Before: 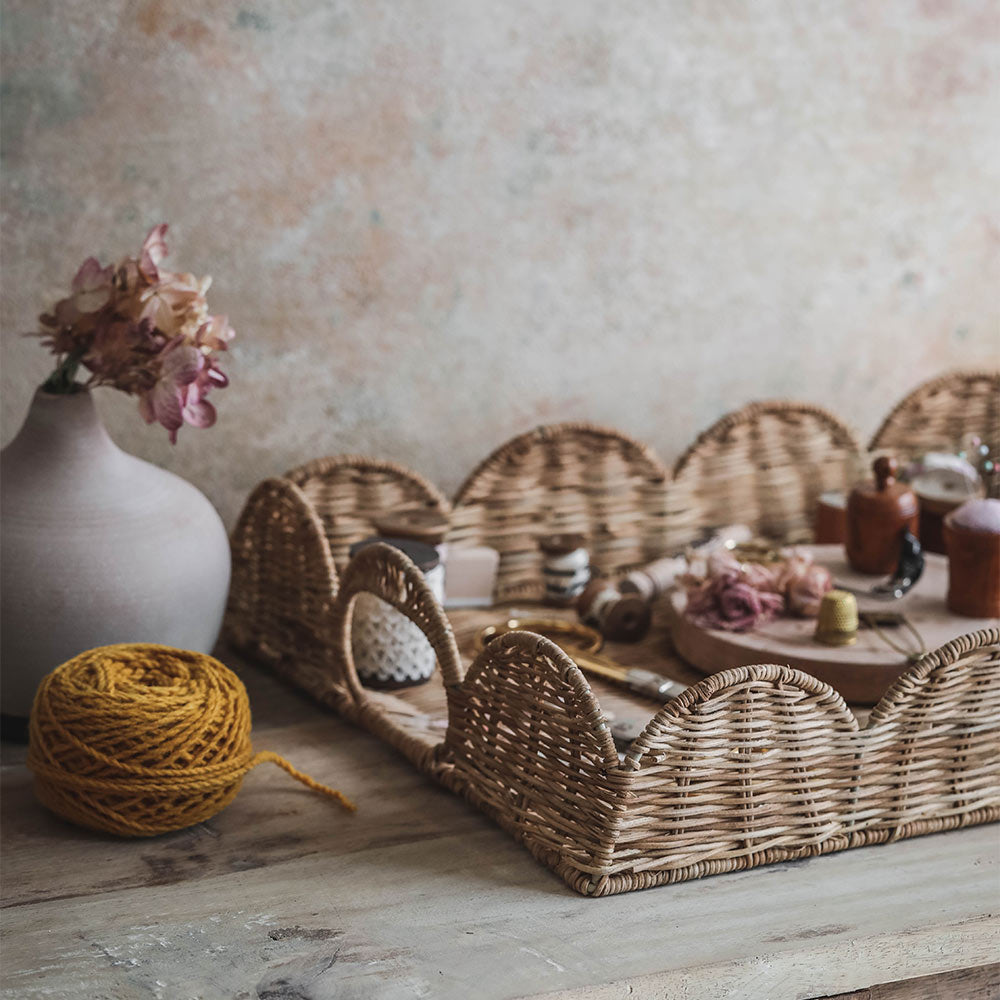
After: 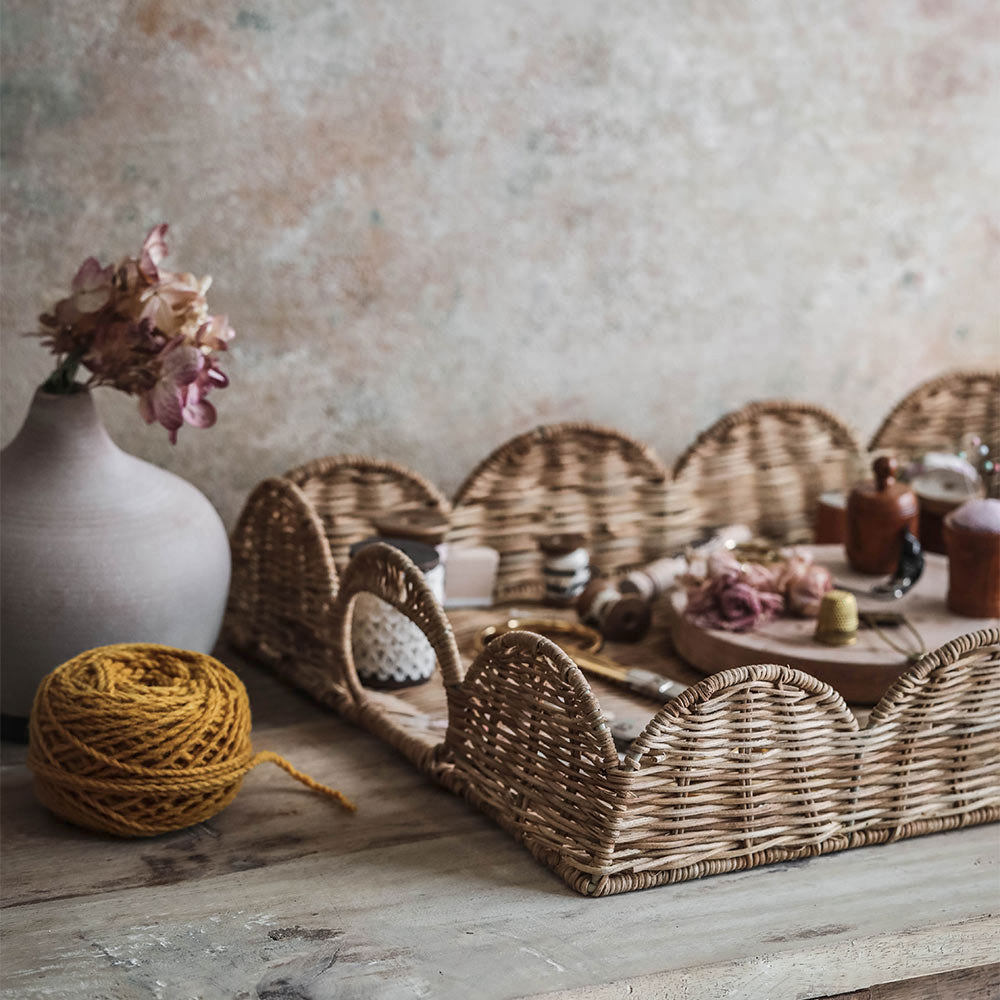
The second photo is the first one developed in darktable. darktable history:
local contrast: mode bilateral grid, contrast 20, coarseness 49, detail 143%, midtone range 0.2
